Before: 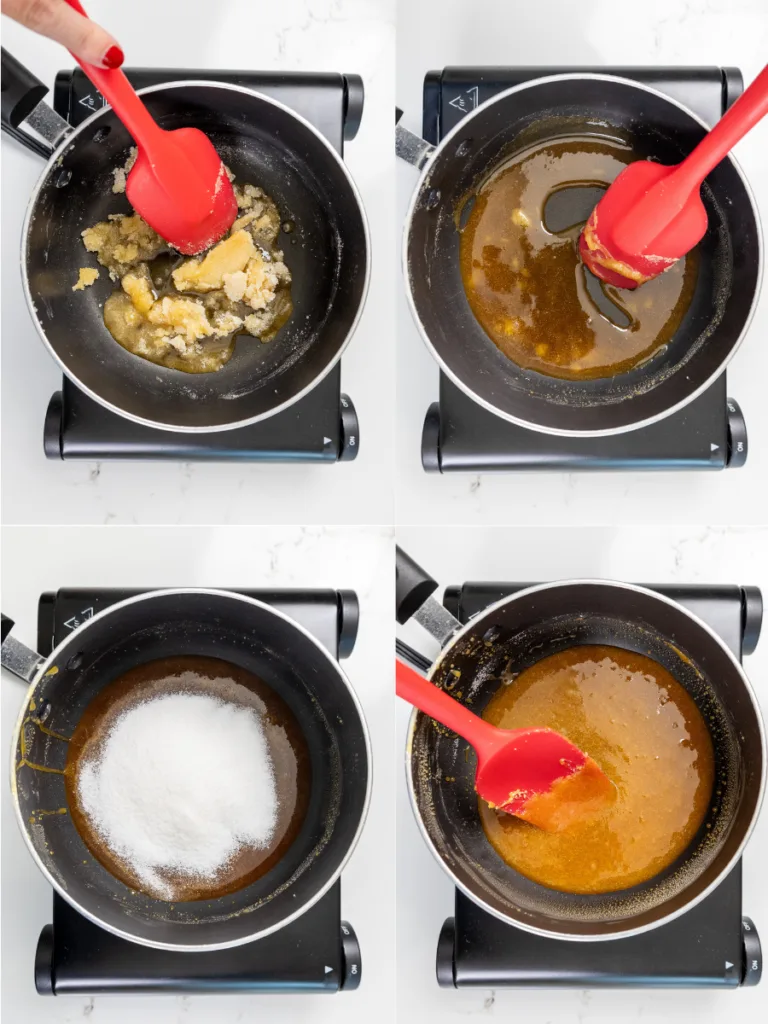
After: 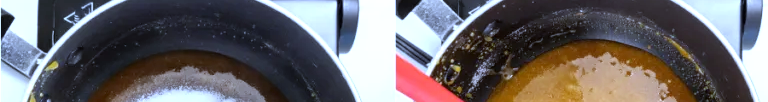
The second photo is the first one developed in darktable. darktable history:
white balance: red 0.871, blue 1.249
crop and rotate: top 59.084%, bottom 30.916%
exposure: black level correction 0, exposure 0.5 EV, compensate highlight preservation false
